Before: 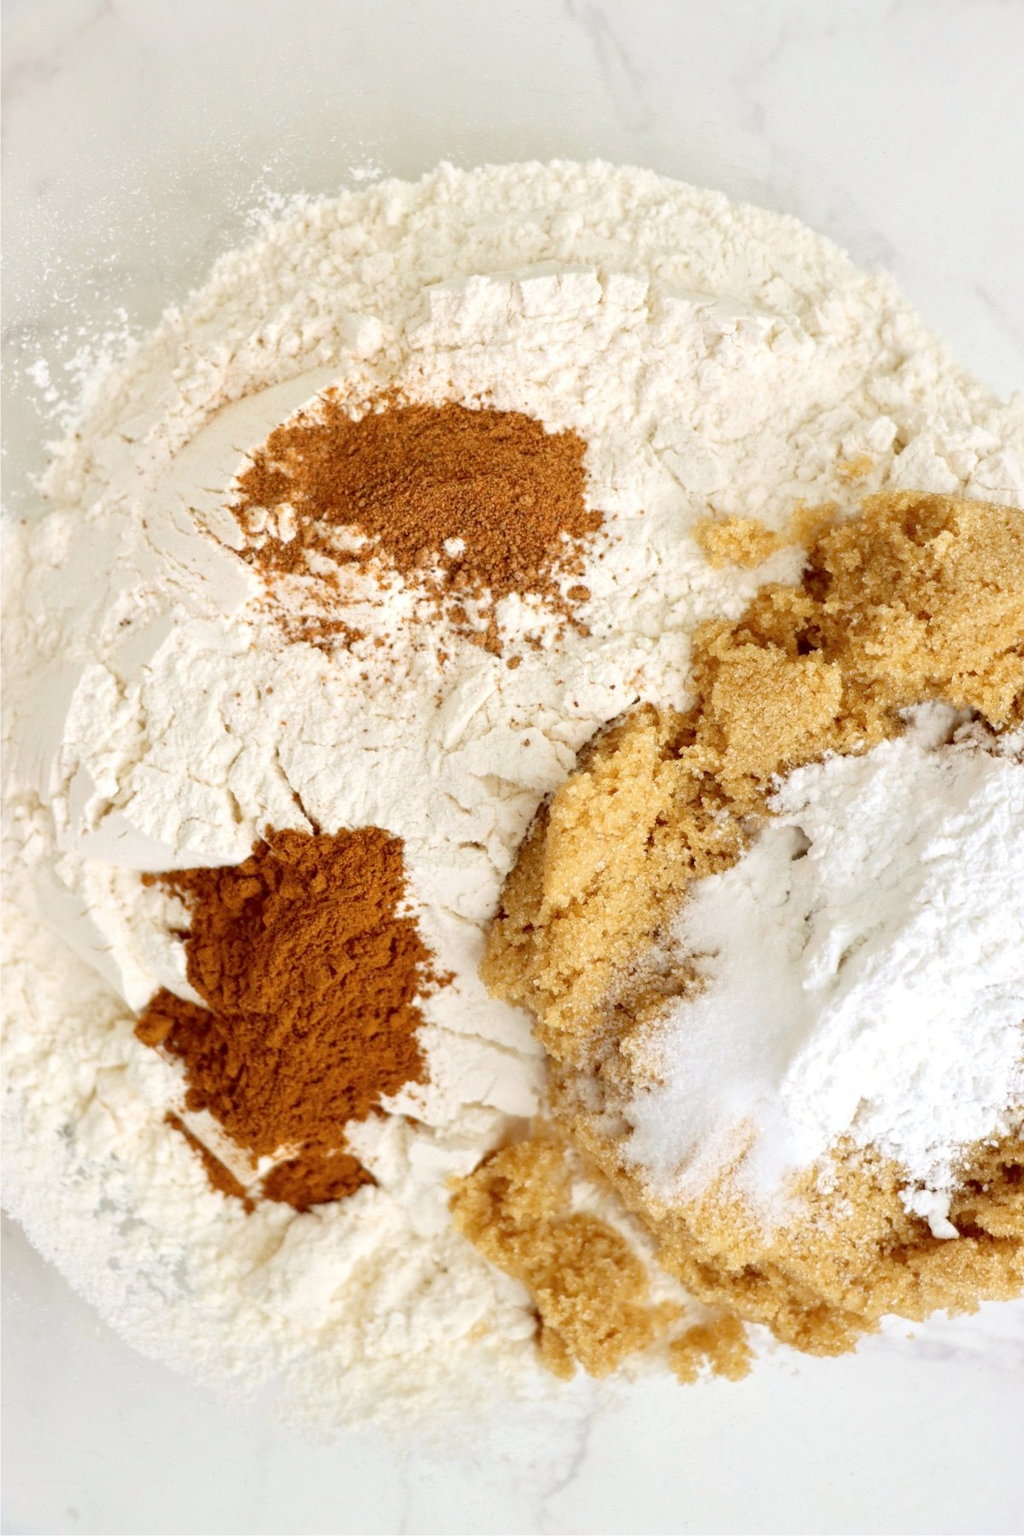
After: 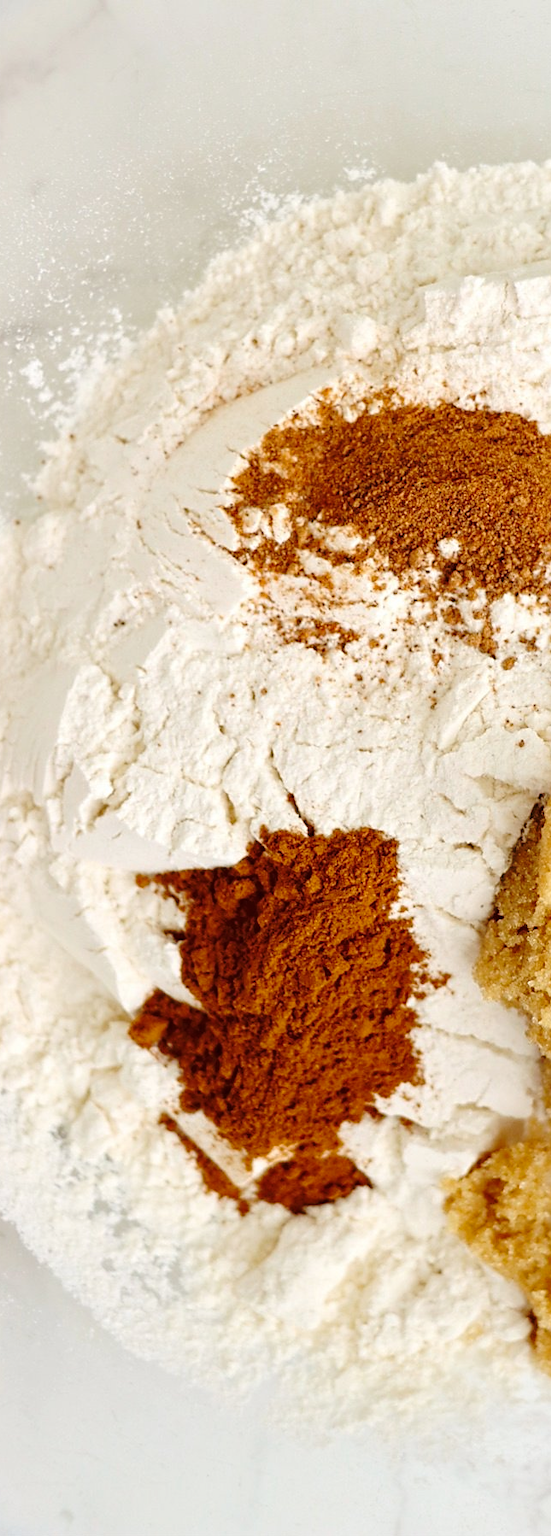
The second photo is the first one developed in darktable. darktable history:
sharpen: radius 1.864, amount 0.398, threshold 1.271
color zones: curves: ch0 [(0.25, 0.5) (0.428, 0.473) (0.75, 0.5)]; ch1 [(0.243, 0.479) (0.398, 0.452) (0.75, 0.5)]
base curve: curves: ch0 [(0, 0) (0.073, 0.04) (0.157, 0.139) (0.492, 0.492) (0.758, 0.758) (1, 1)], preserve colors none
crop: left 0.587%, right 45.588%, bottom 0.086%
